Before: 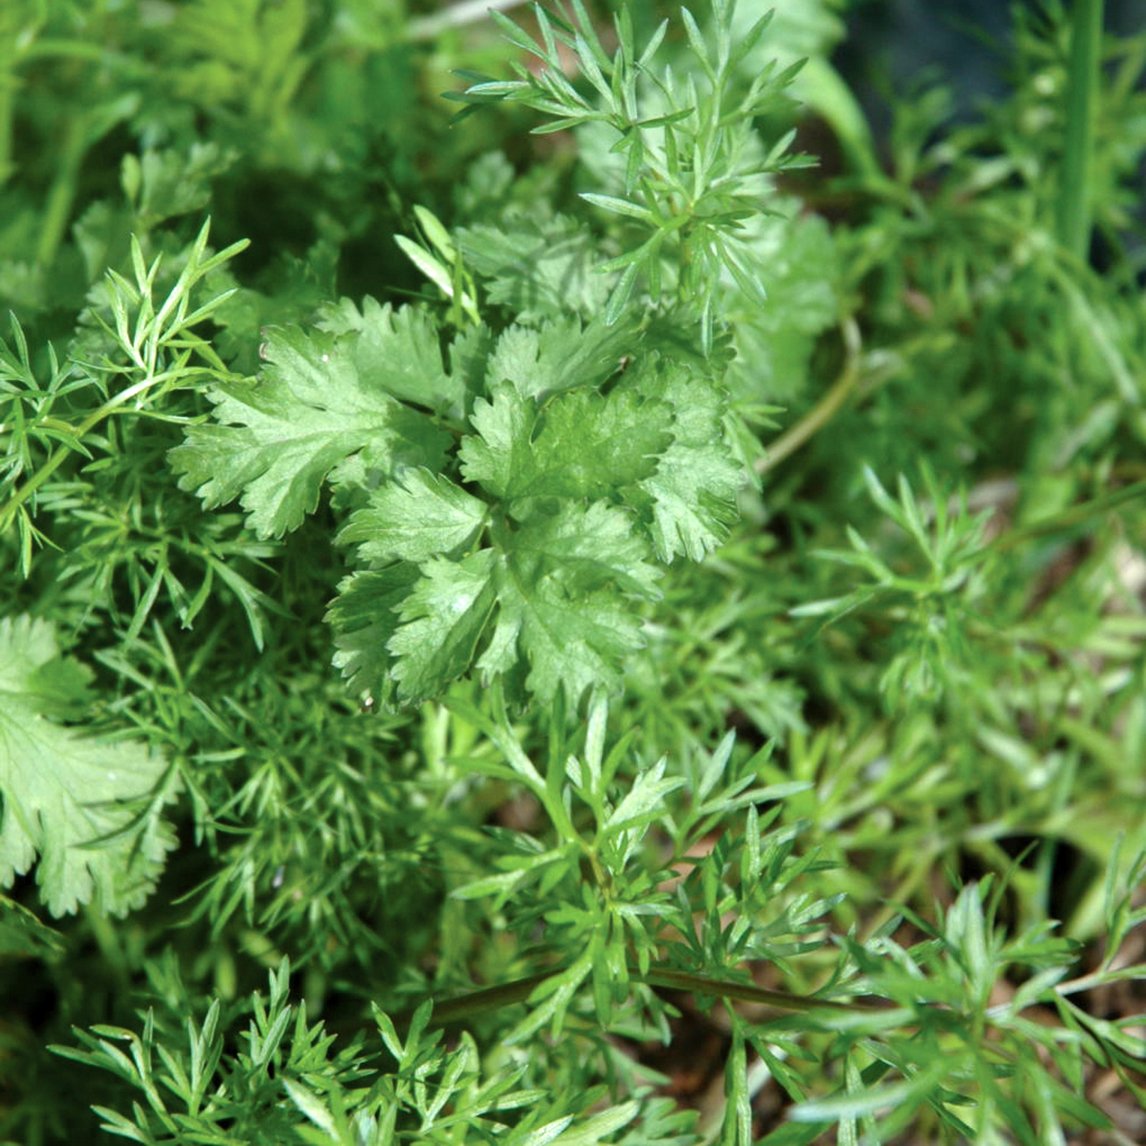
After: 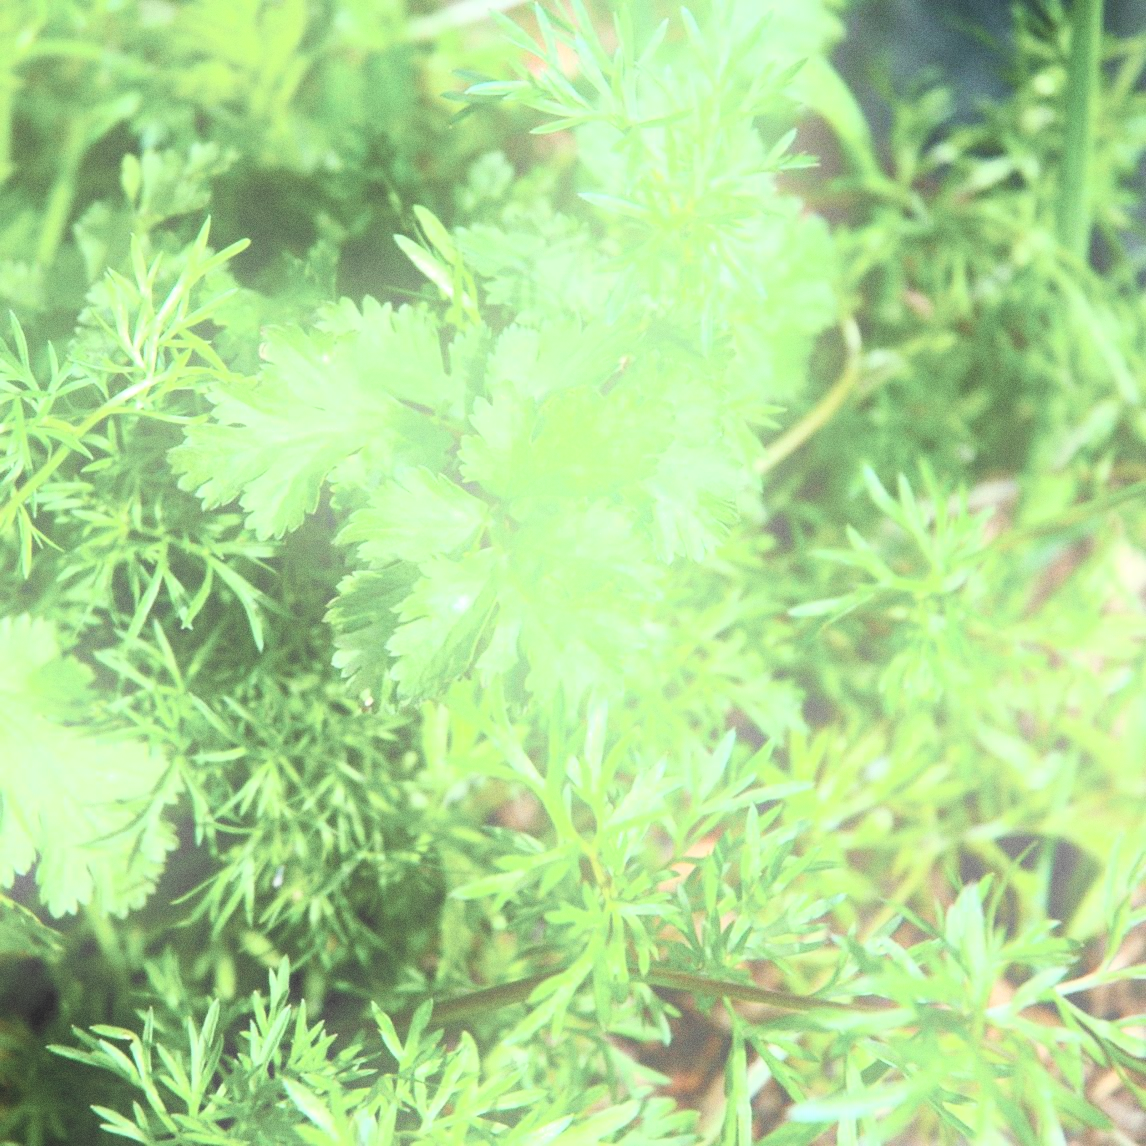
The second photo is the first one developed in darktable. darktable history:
contrast brightness saturation: contrast 0.39, brightness 0.53
grain: coarseness 0.09 ISO
bloom: threshold 82.5%, strength 16.25%
